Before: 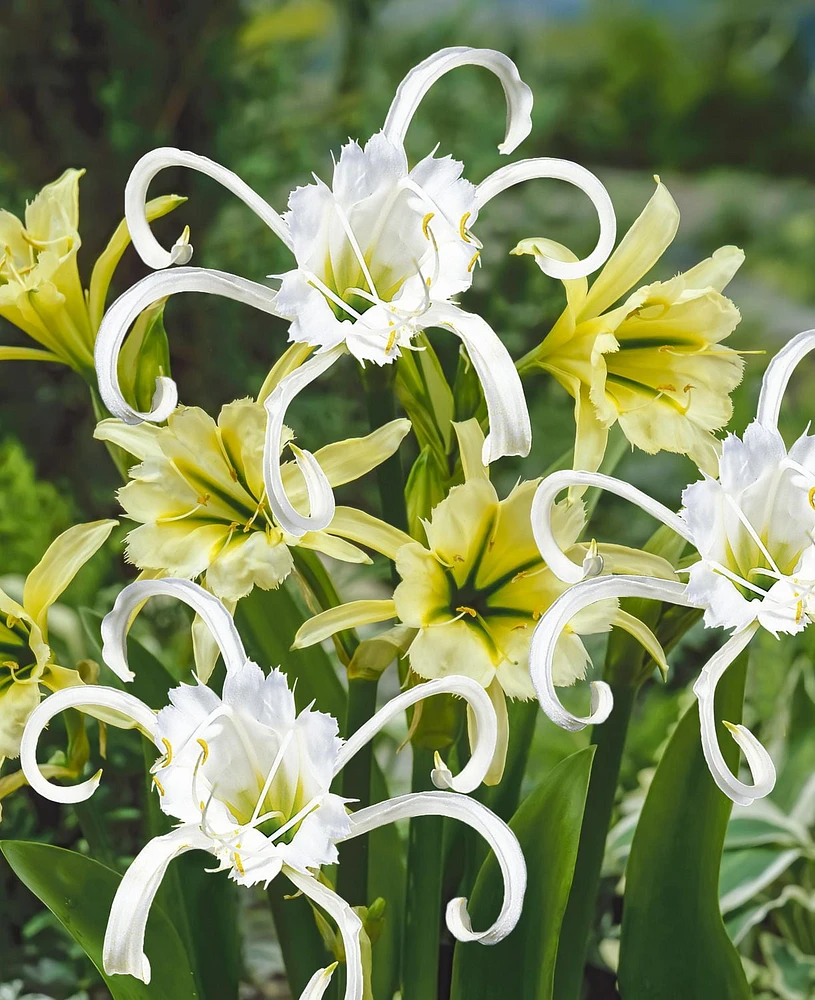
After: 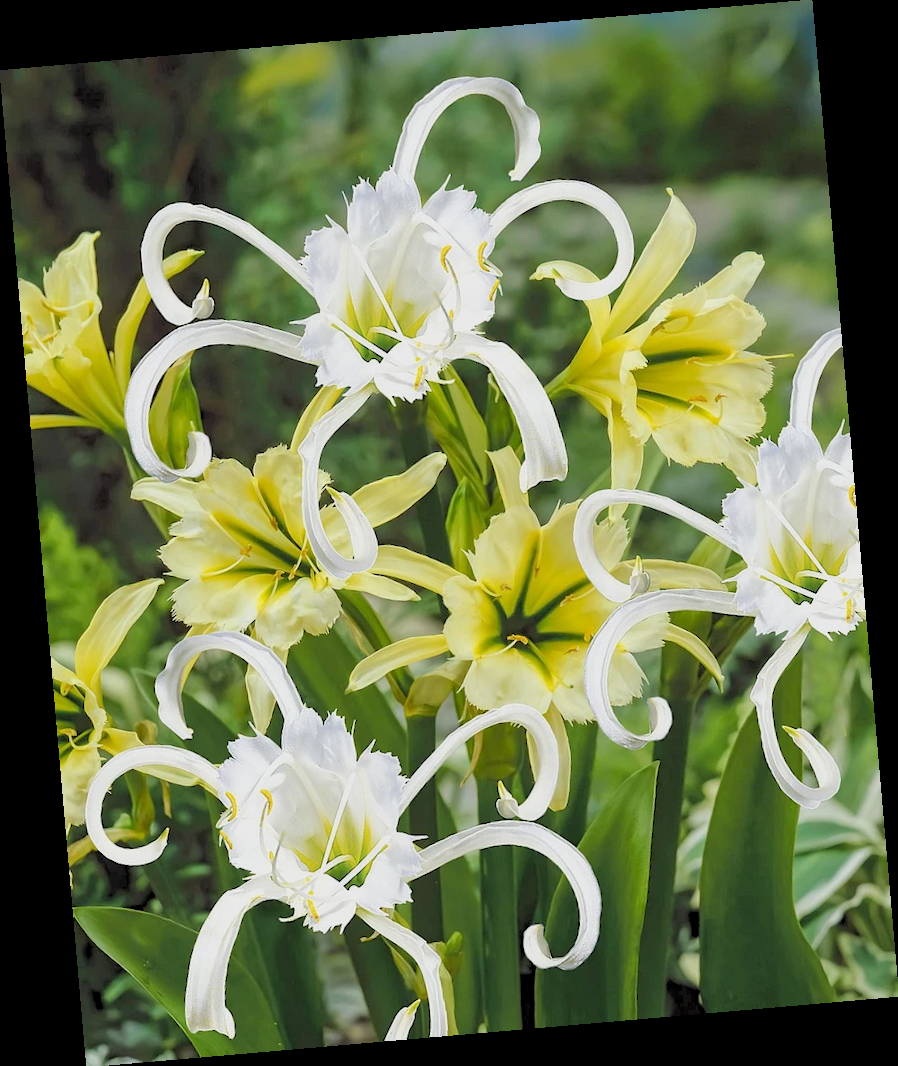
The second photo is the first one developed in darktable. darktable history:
rgb levels: preserve colors sum RGB, levels [[0.038, 0.433, 0.934], [0, 0.5, 1], [0, 0.5, 1]]
rotate and perspective: rotation -4.98°, automatic cropping off
